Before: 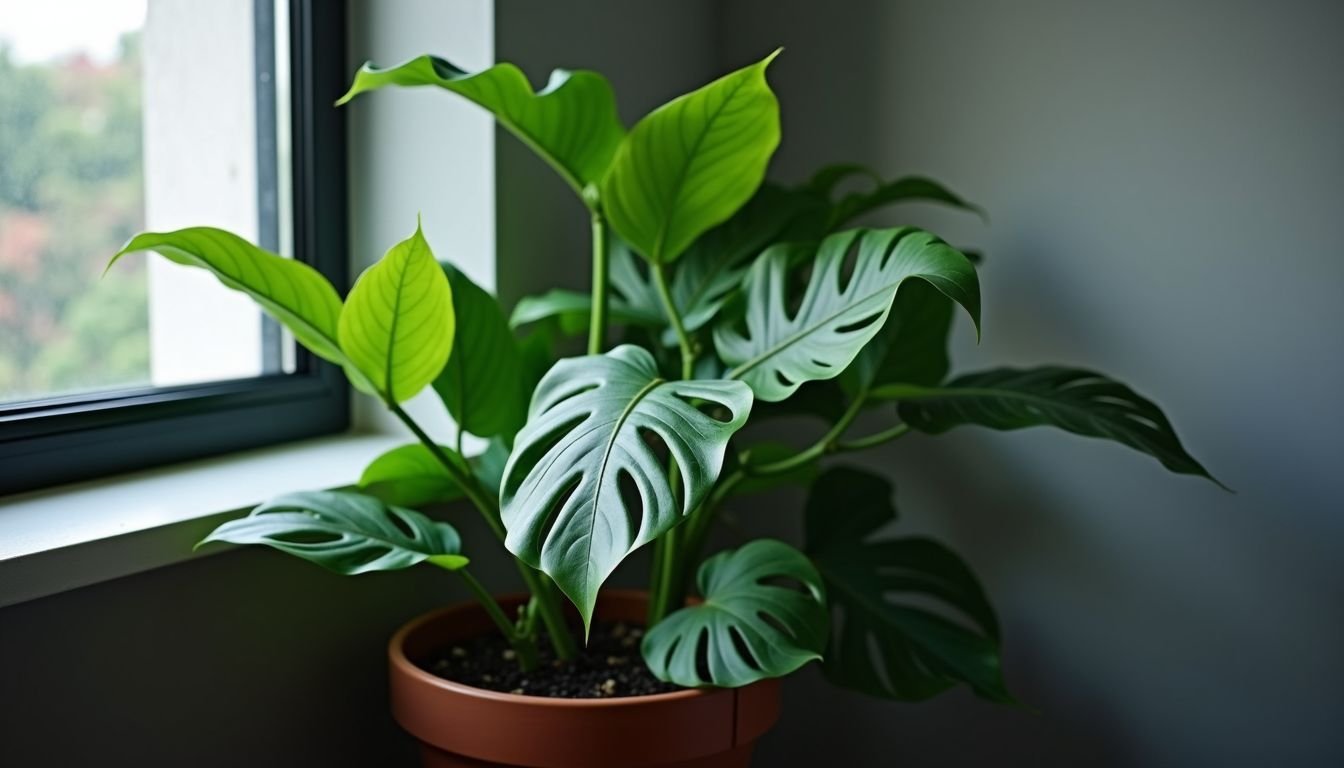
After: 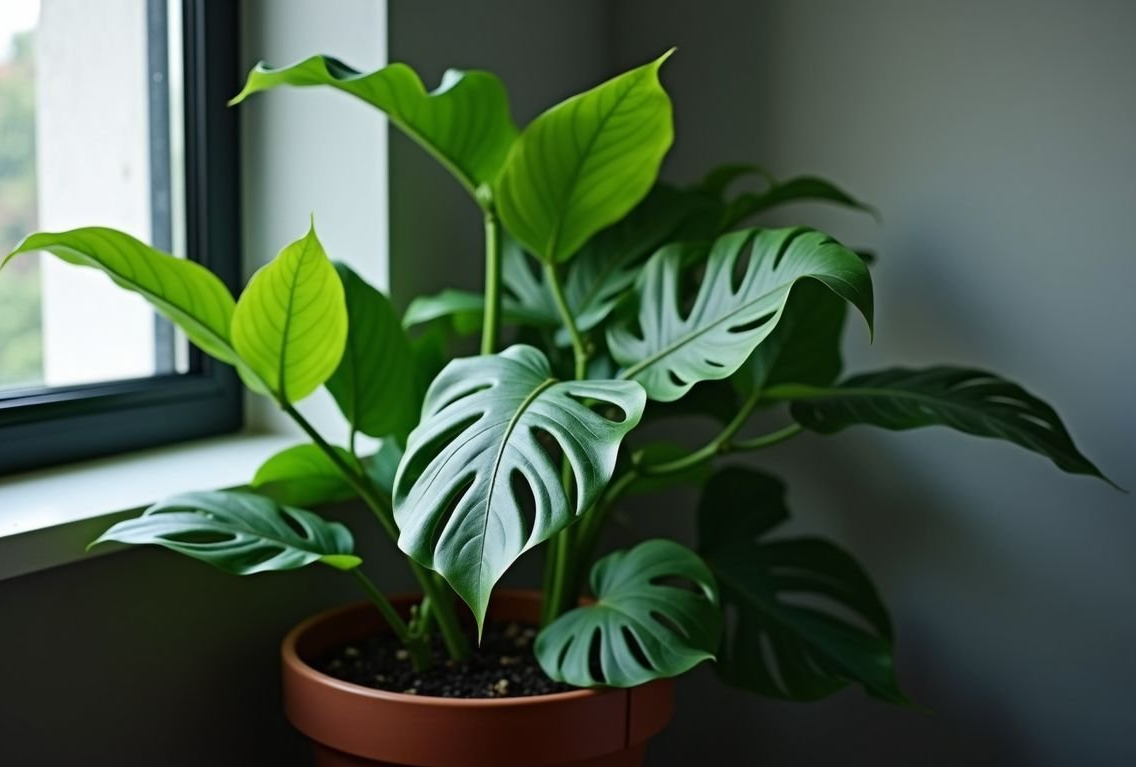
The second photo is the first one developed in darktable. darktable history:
crop: left 7.997%, right 7.468%
